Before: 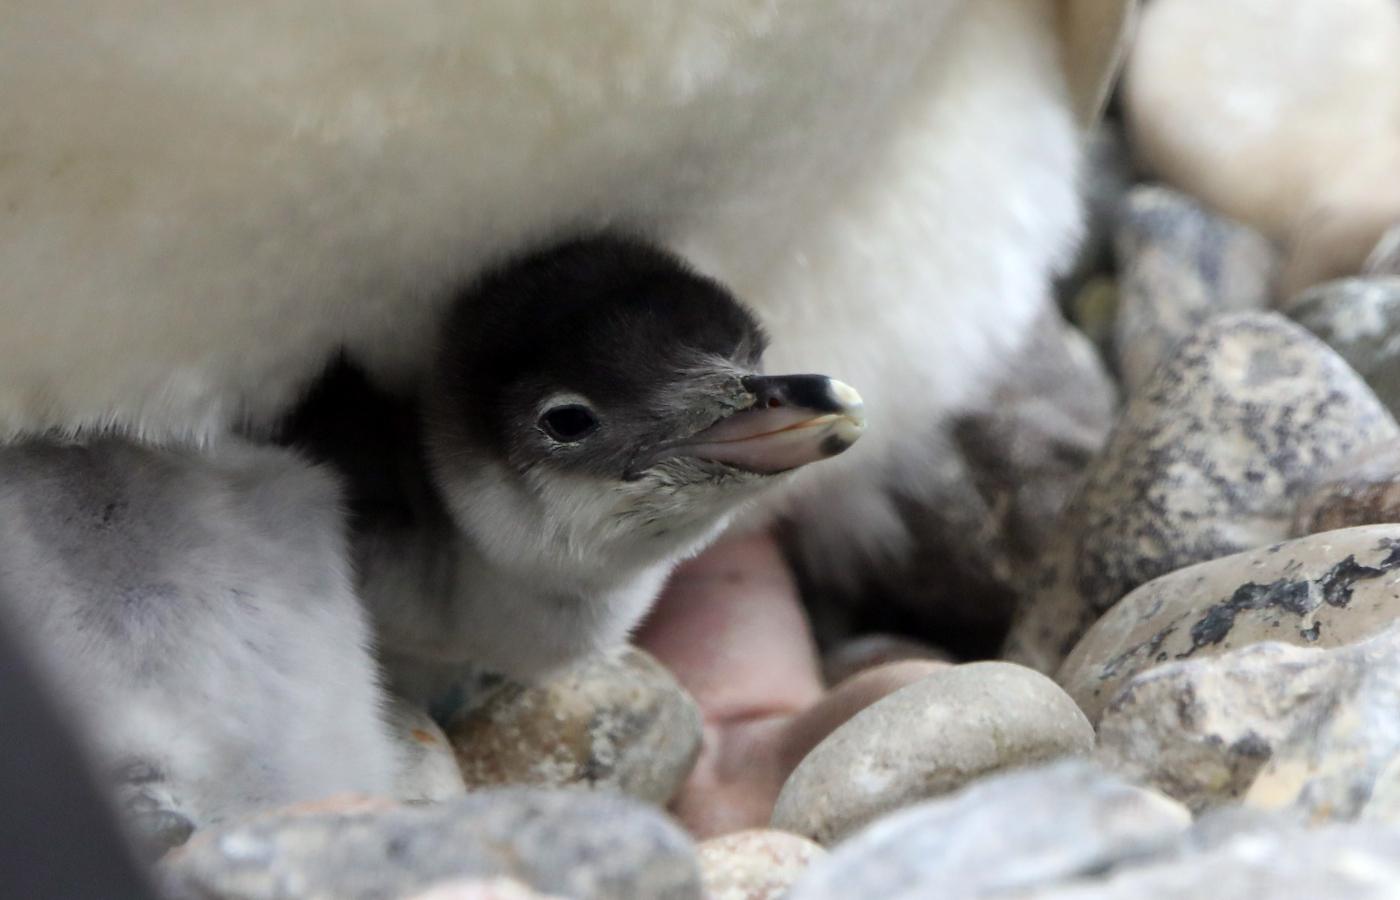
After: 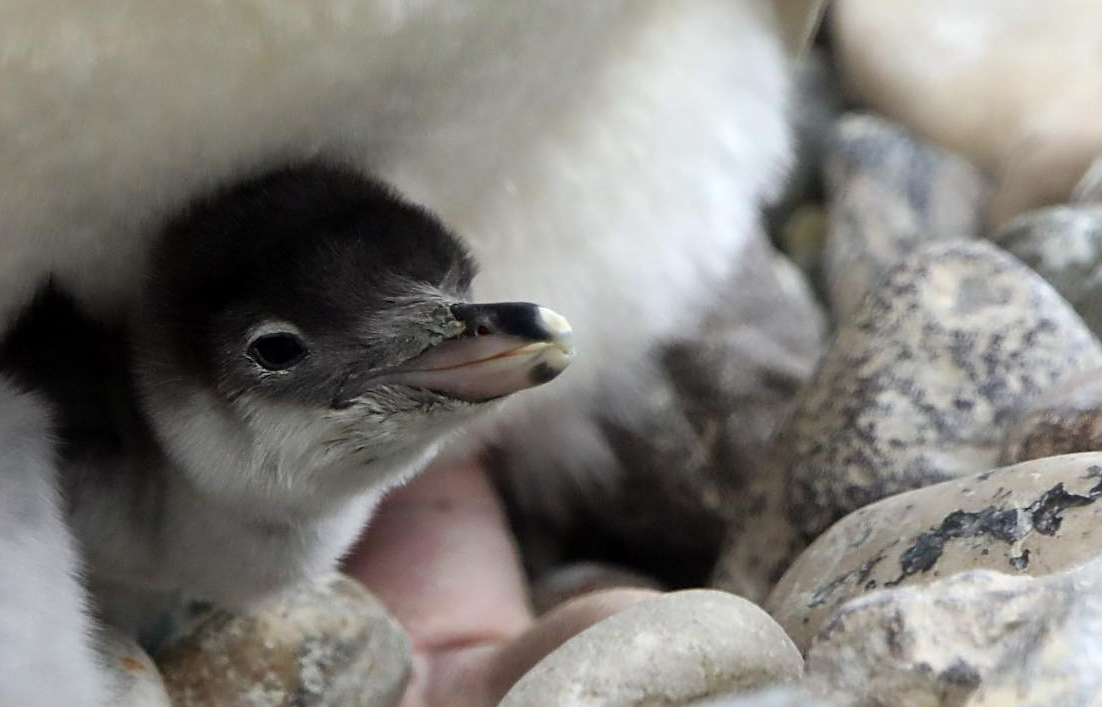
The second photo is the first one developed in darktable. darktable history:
sharpen: amount 0.471
crop and rotate: left 20.811%, top 8.016%, right 0.409%, bottom 13.324%
